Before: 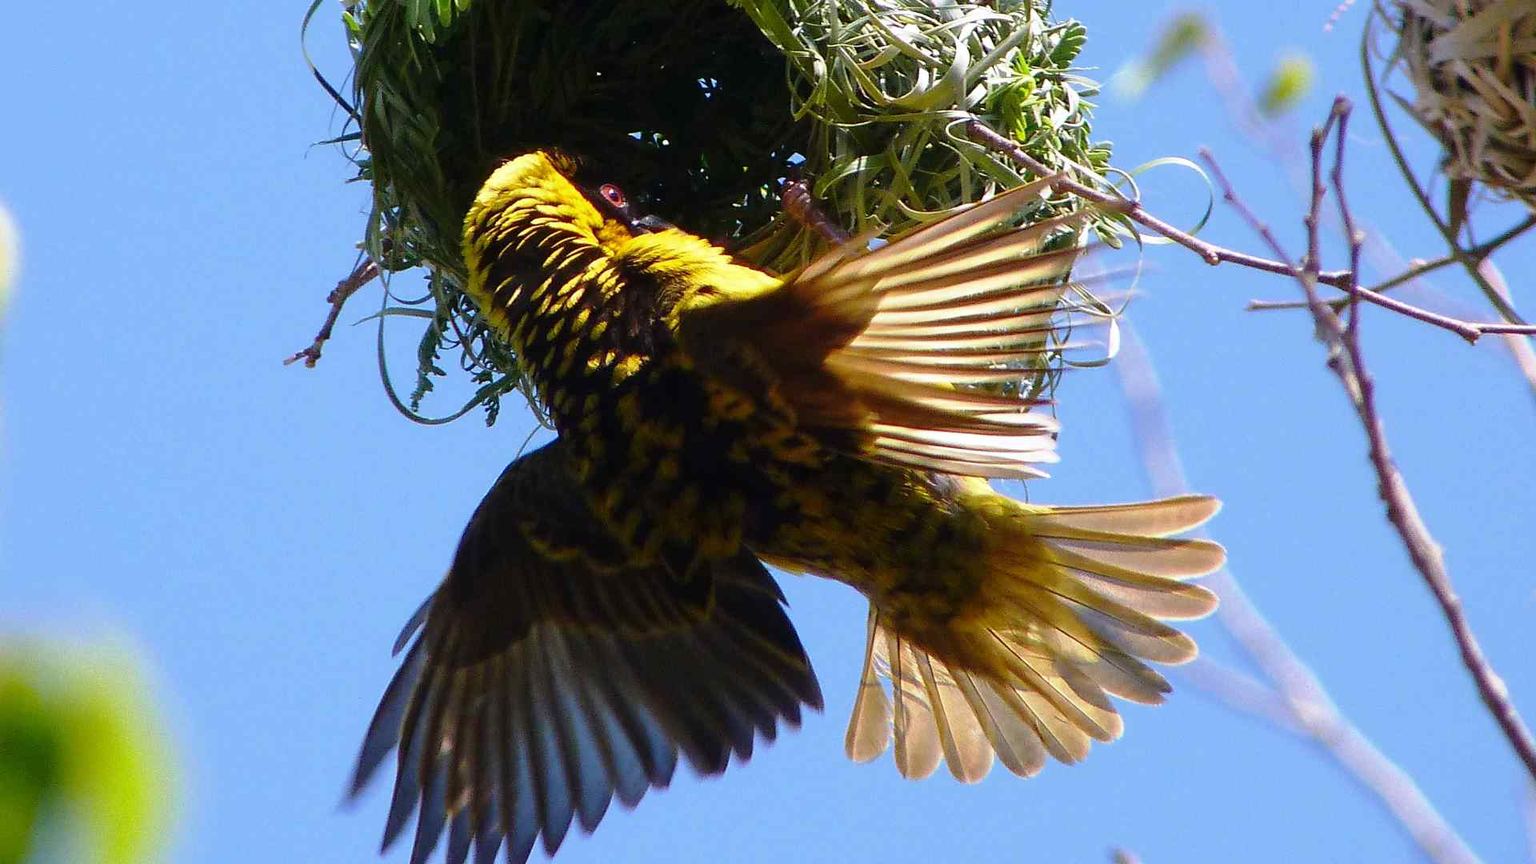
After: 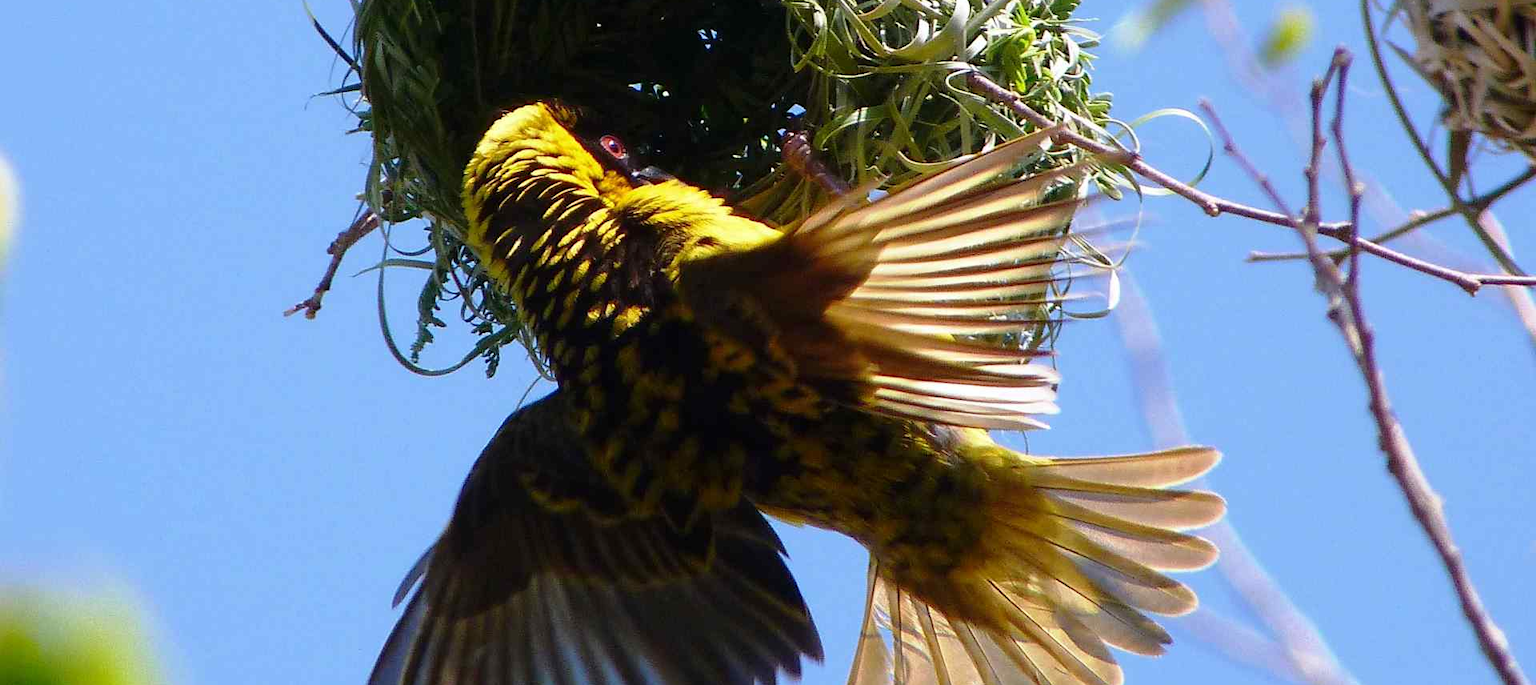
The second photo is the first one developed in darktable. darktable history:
exposure: black level correction 0.001, compensate highlight preservation false
crop and rotate: top 5.667%, bottom 14.937%
